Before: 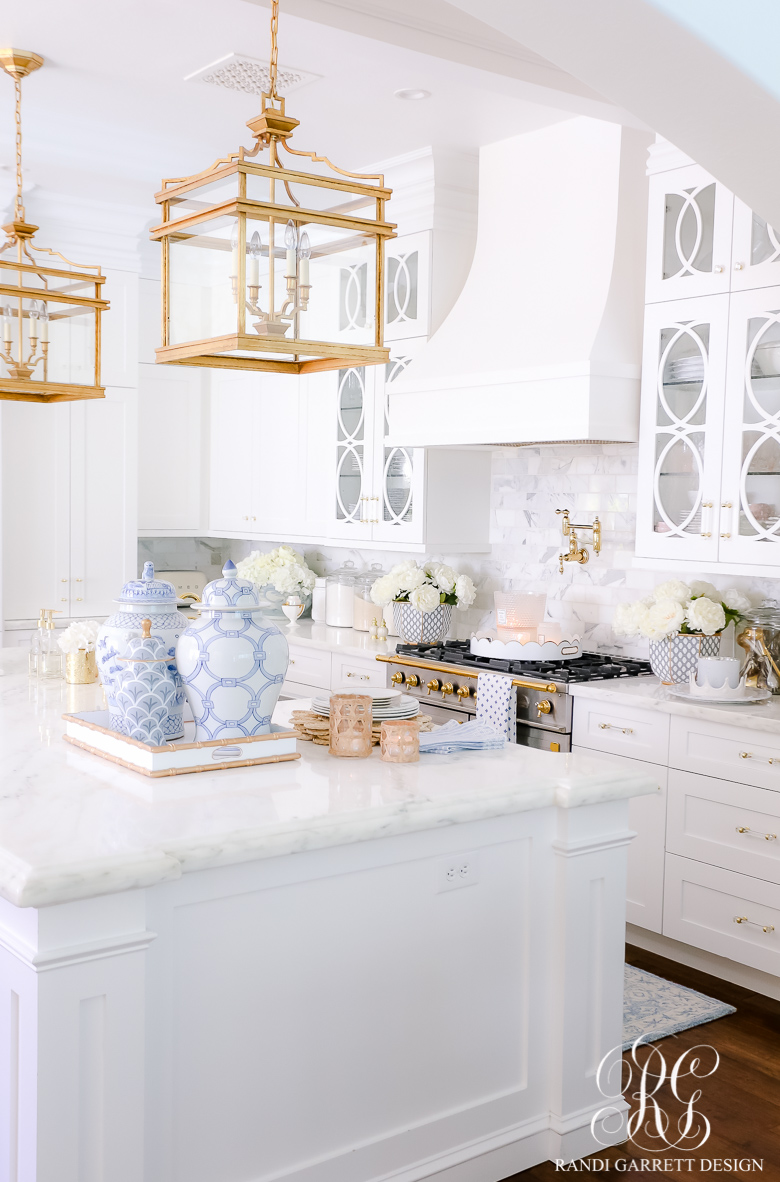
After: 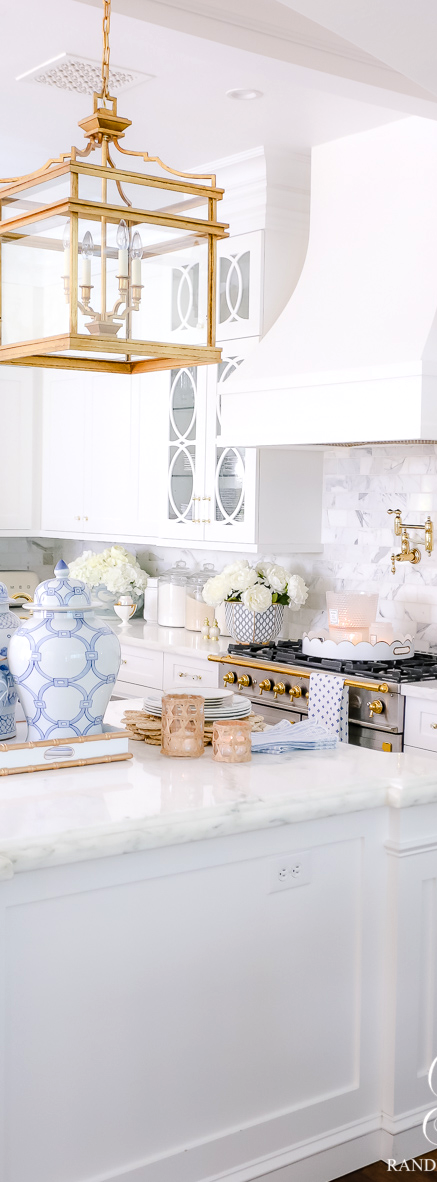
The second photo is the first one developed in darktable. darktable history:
crop: left 21.584%, right 22.362%
color balance rgb: perceptual saturation grading › global saturation 0.98%, global vibrance 20%
contrast brightness saturation: contrast 0.072
local contrast: on, module defaults
